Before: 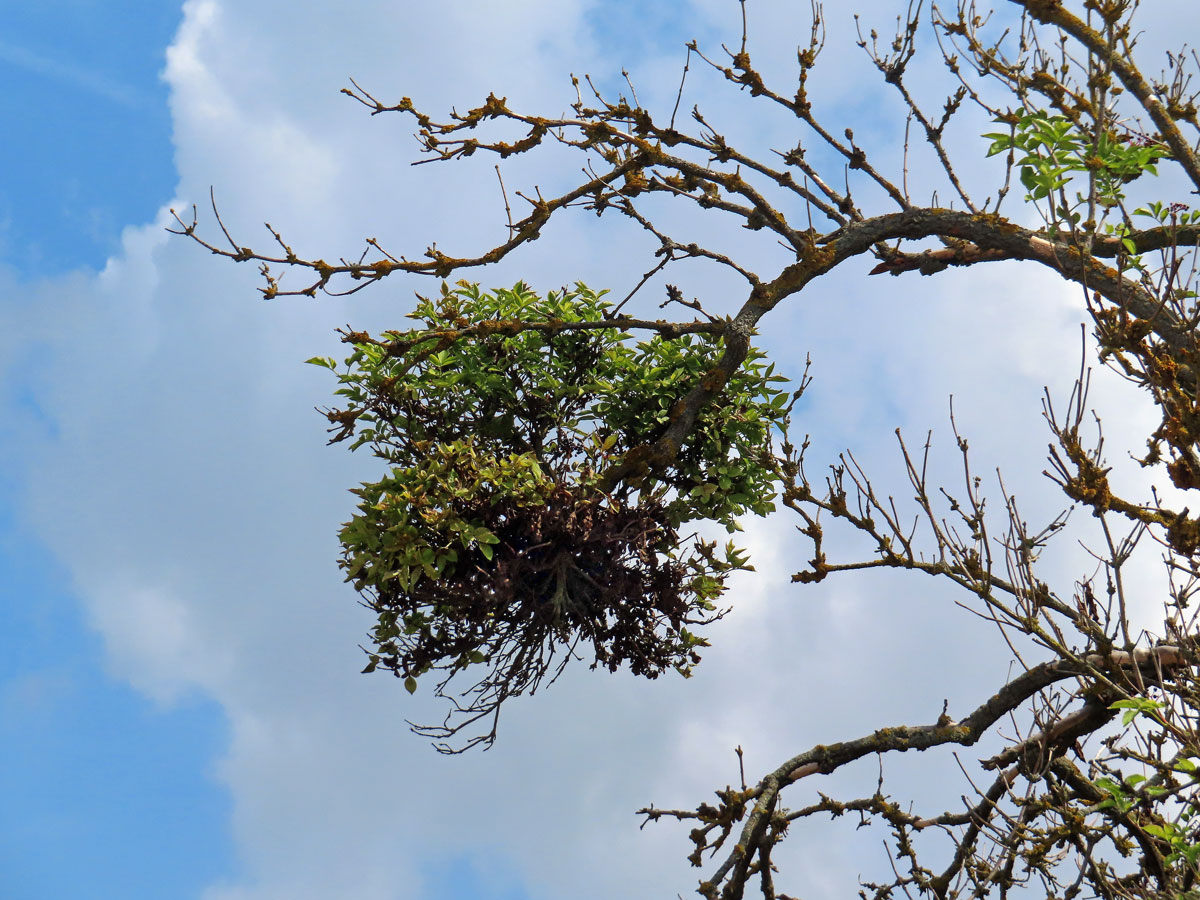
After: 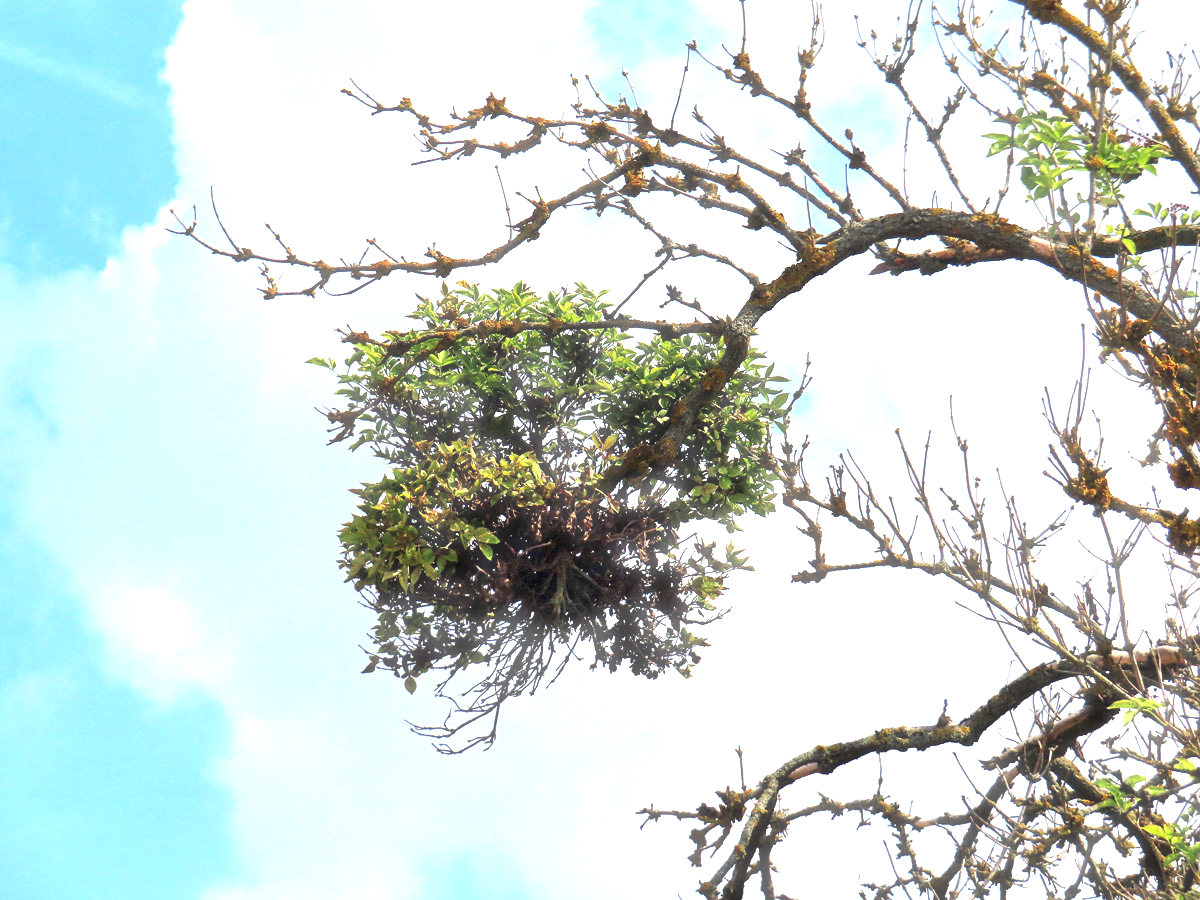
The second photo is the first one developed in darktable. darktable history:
haze removal: strength -0.1, adaptive false
color zones: curves: ch1 [(0, 0.513) (0.143, 0.524) (0.286, 0.511) (0.429, 0.506) (0.571, 0.503) (0.714, 0.503) (0.857, 0.508) (1, 0.513)]
exposure: black level correction 0, exposure 1.3 EV, compensate exposure bias true, compensate highlight preservation false
